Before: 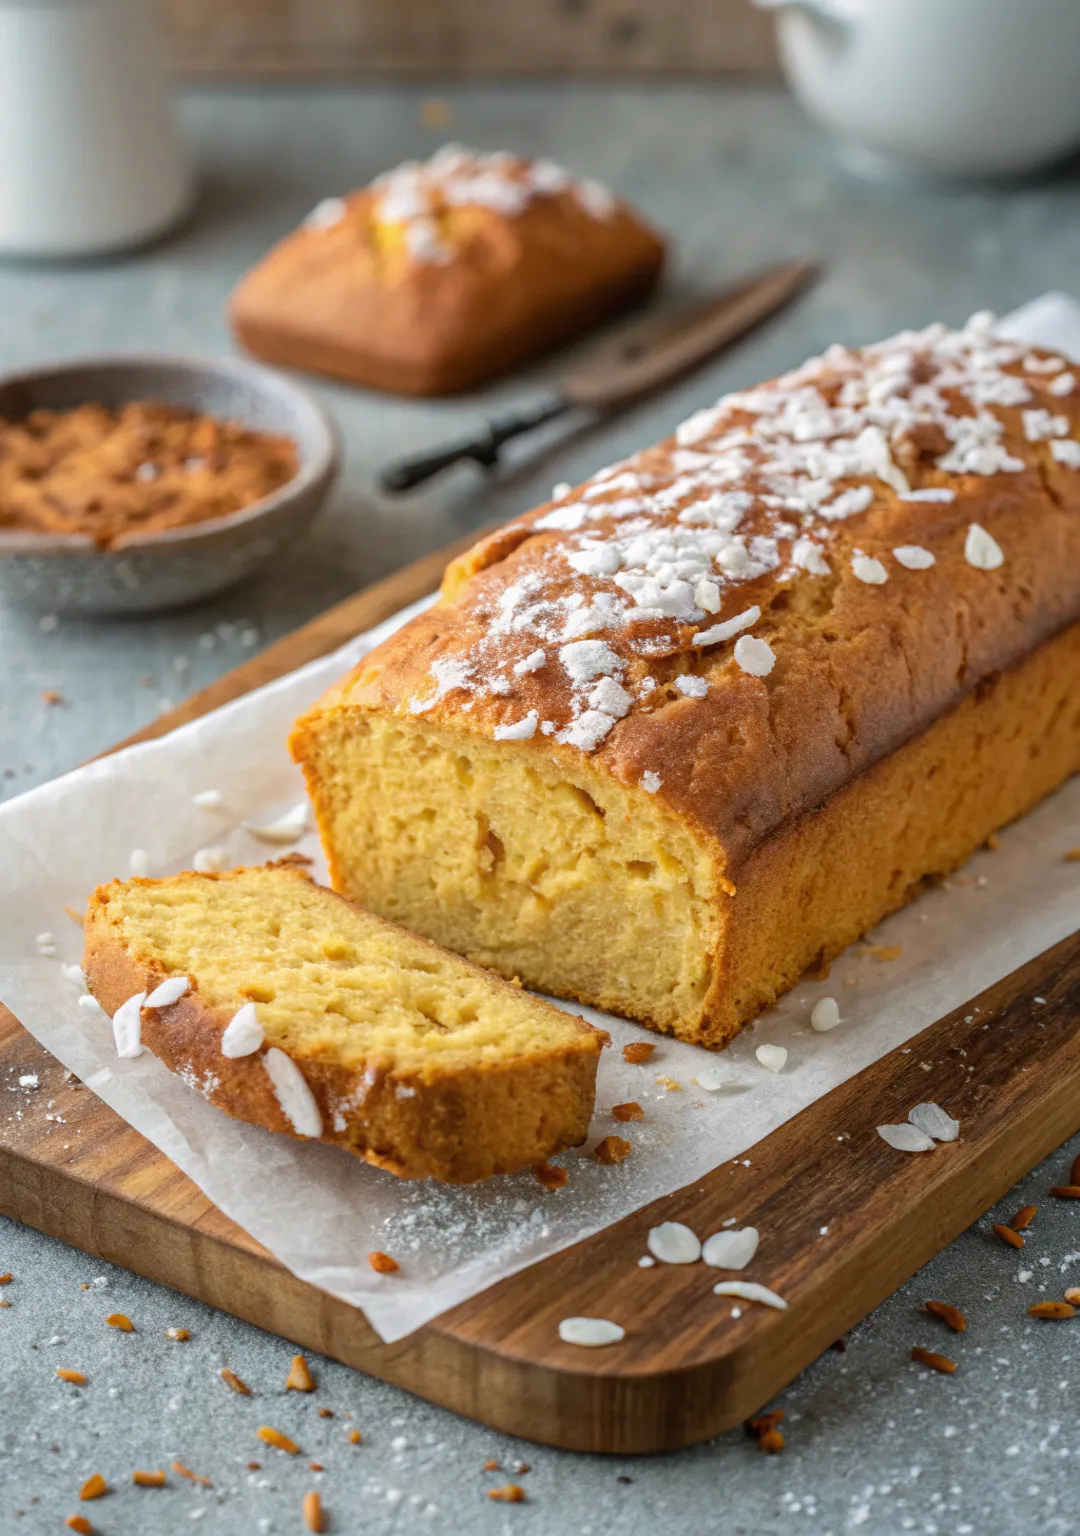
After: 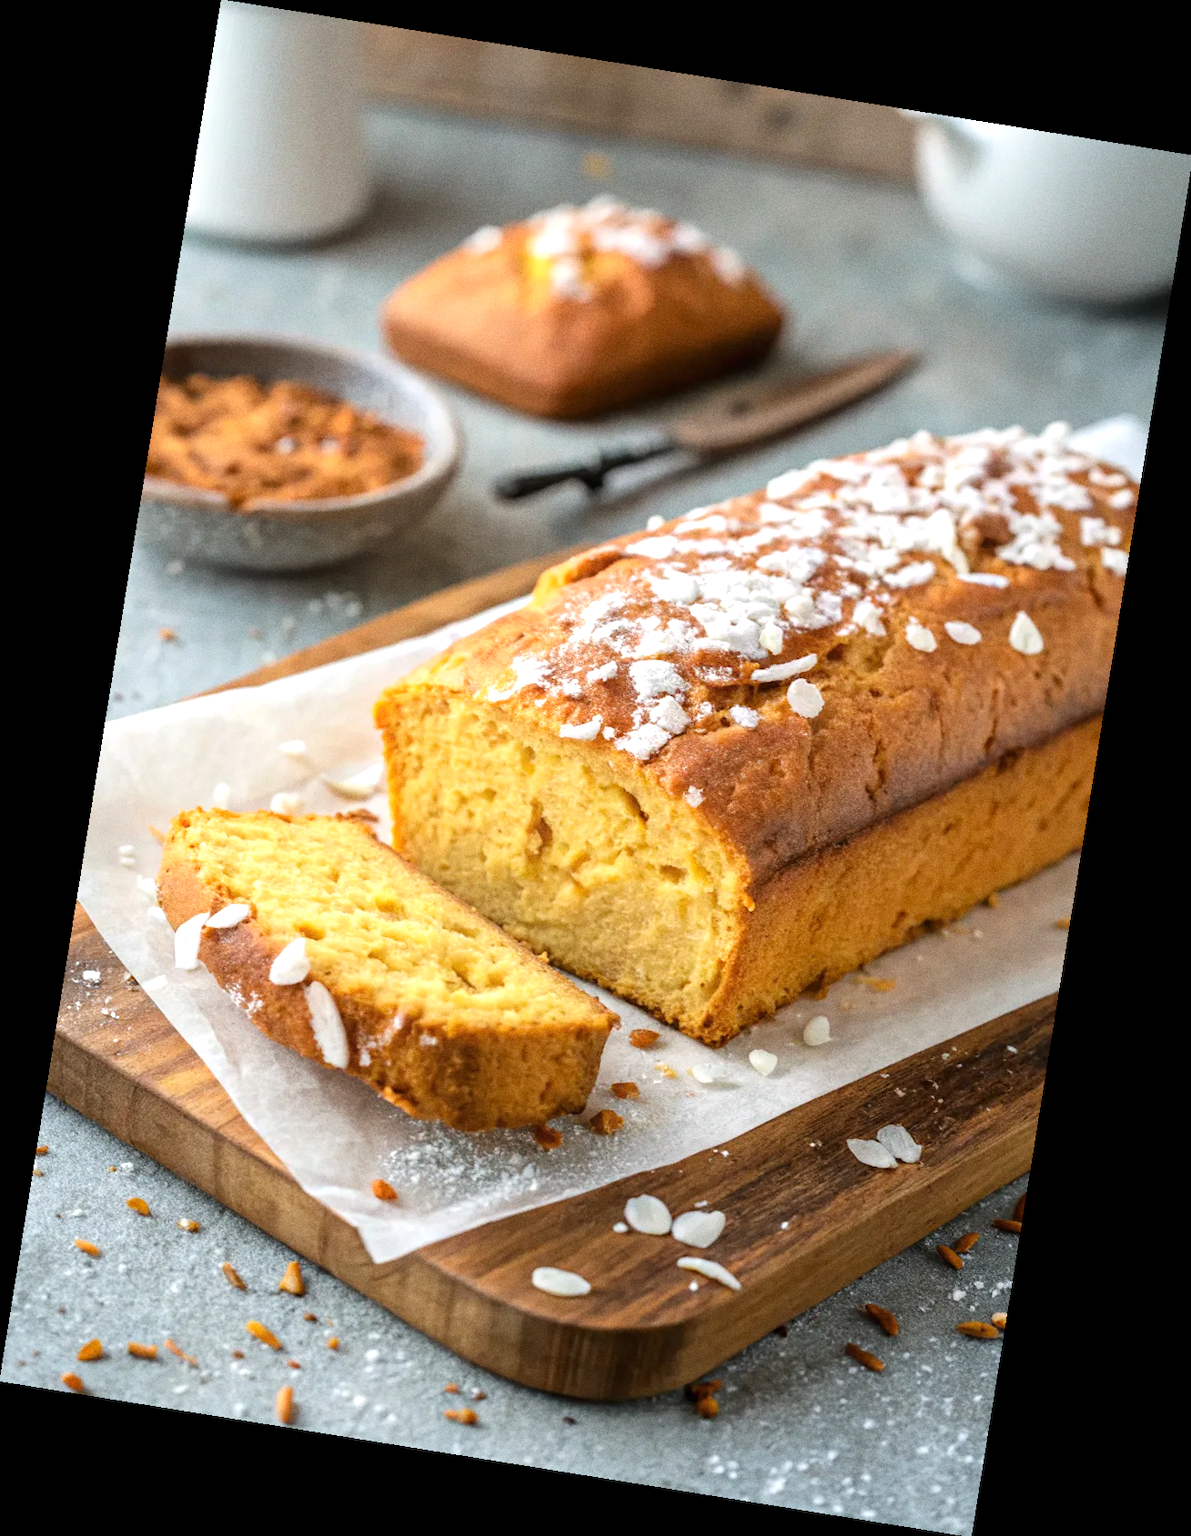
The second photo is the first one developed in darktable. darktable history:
grain: on, module defaults
tone curve: curves: ch0 [(0, 0) (0.08, 0.056) (0.4, 0.4) (0.6, 0.612) (0.92, 0.924) (1, 1)], color space Lab, linked channels, preserve colors none
rotate and perspective: rotation 9.12°, automatic cropping off
exposure: black level correction 0.001, exposure 0.5 EV, compensate exposure bias true, compensate highlight preservation false
